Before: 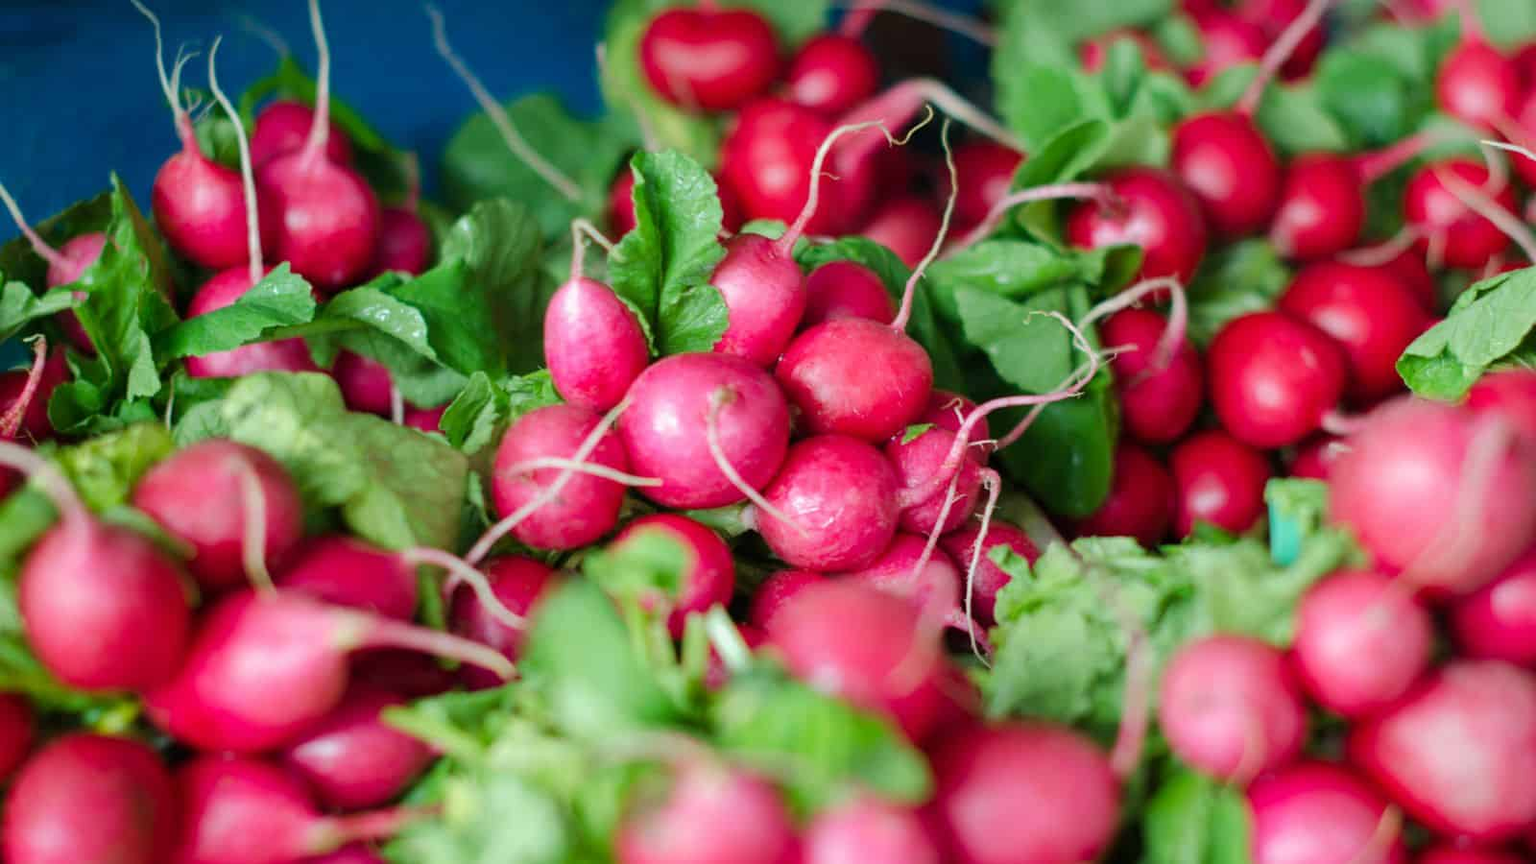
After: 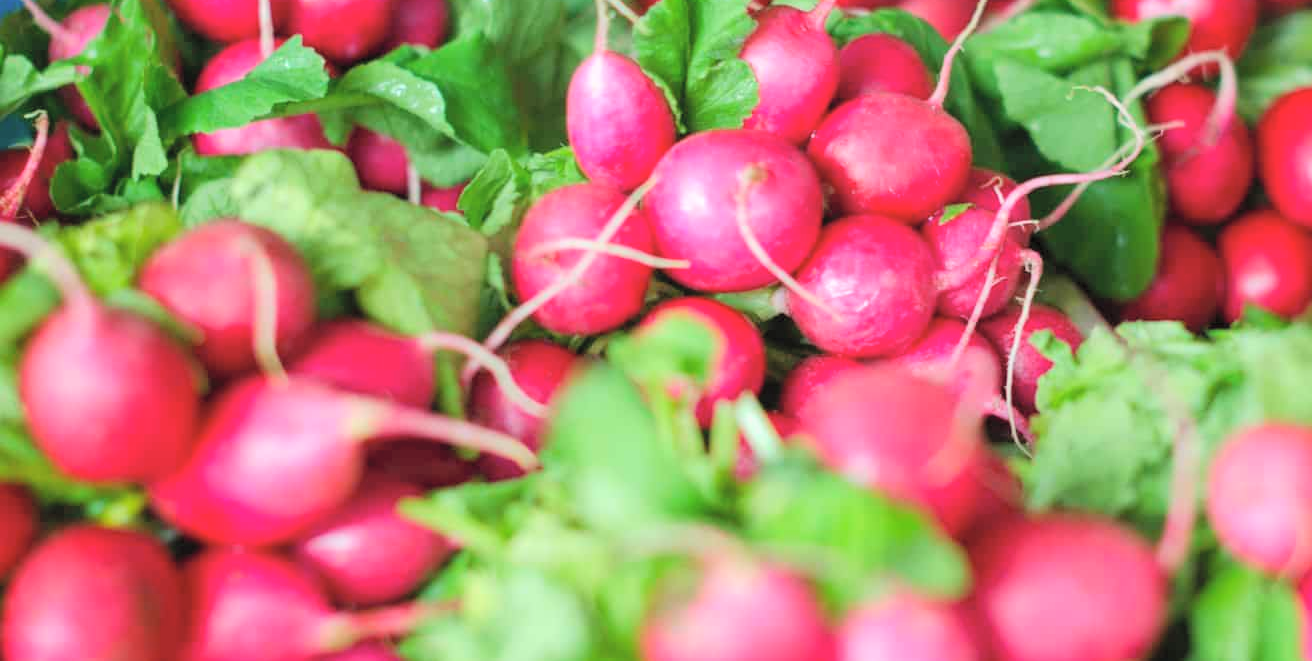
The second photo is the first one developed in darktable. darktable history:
contrast brightness saturation: contrast 0.1, brightness 0.3, saturation 0.14
crop: top 26.531%, right 17.959%
